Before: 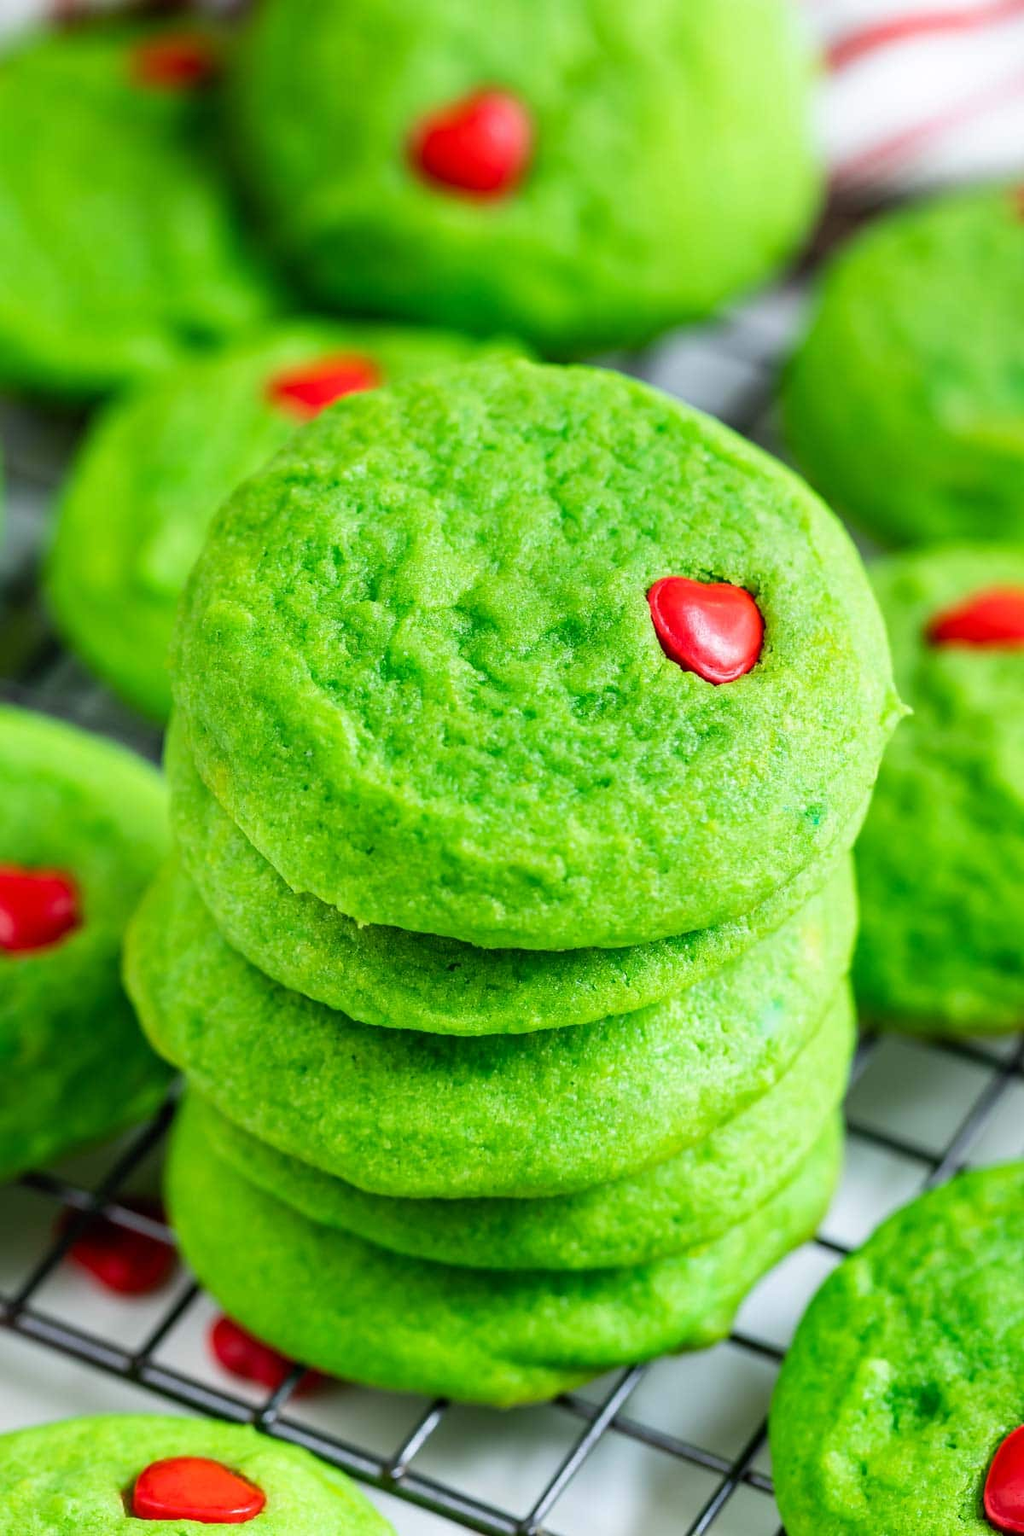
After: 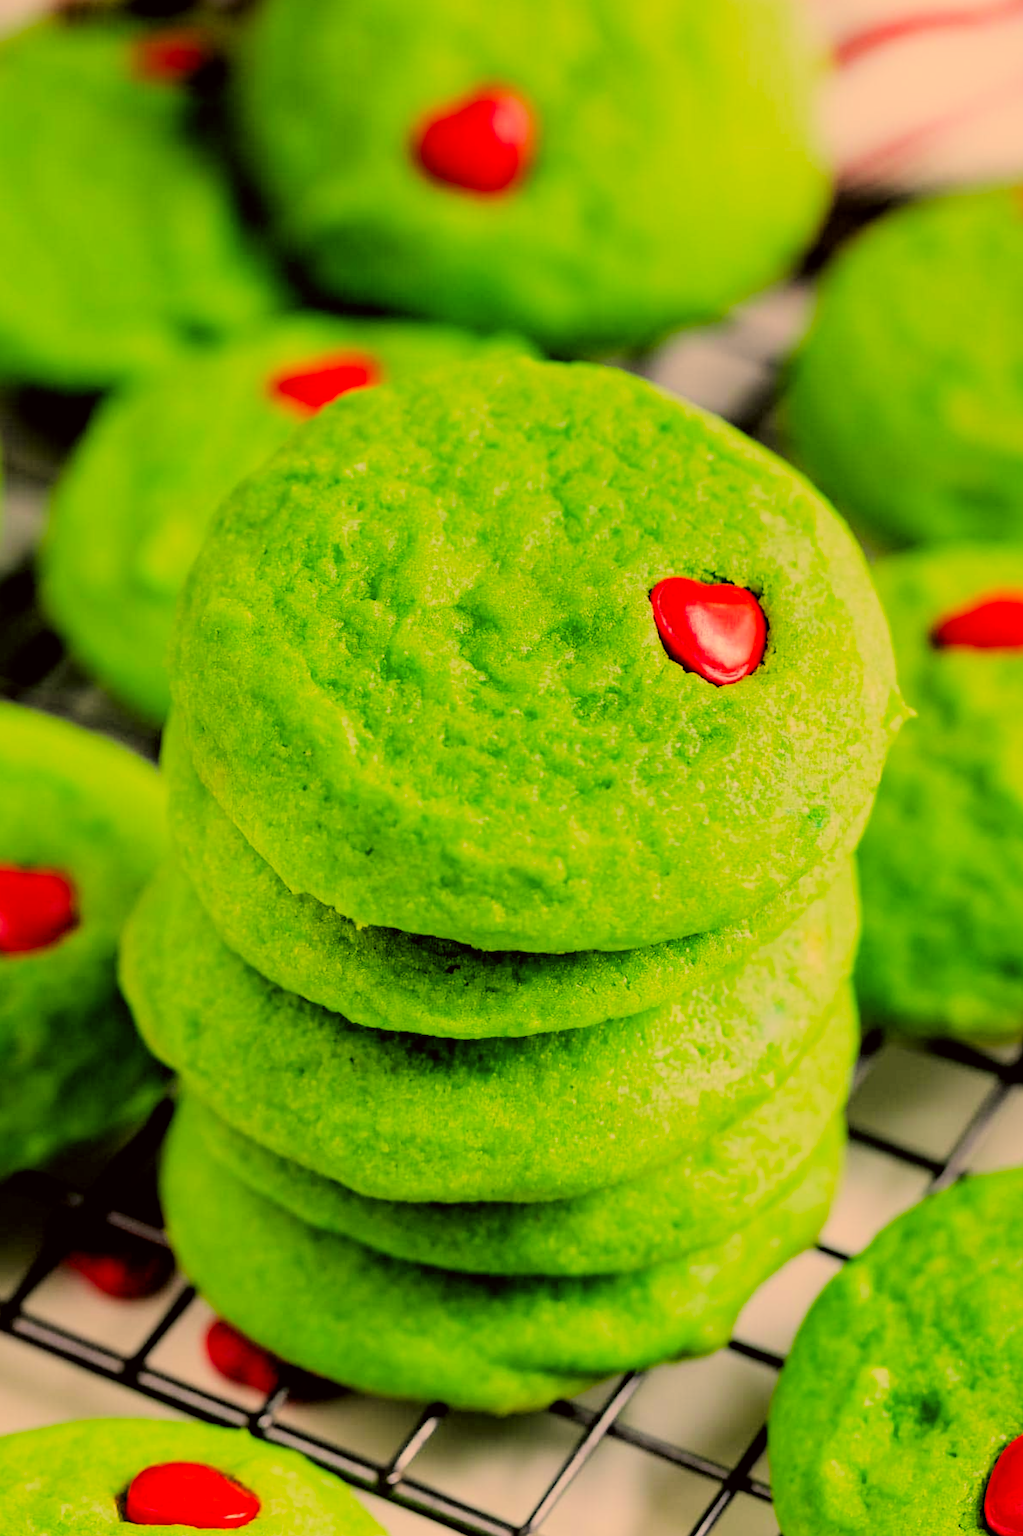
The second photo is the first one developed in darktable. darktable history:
filmic rgb: black relative exposure -2.98 EV, white relative exposure 4.56 EV, hardness 1.69, contrast 1.267
crop and rotate: angle -0.299°
contrast brightness saturation: saturation 0.126
color correction: highlights a* 18.07, highlights b* 34.86, shadows a* 1.83, shadows b* 5.81, saturation 1.01
